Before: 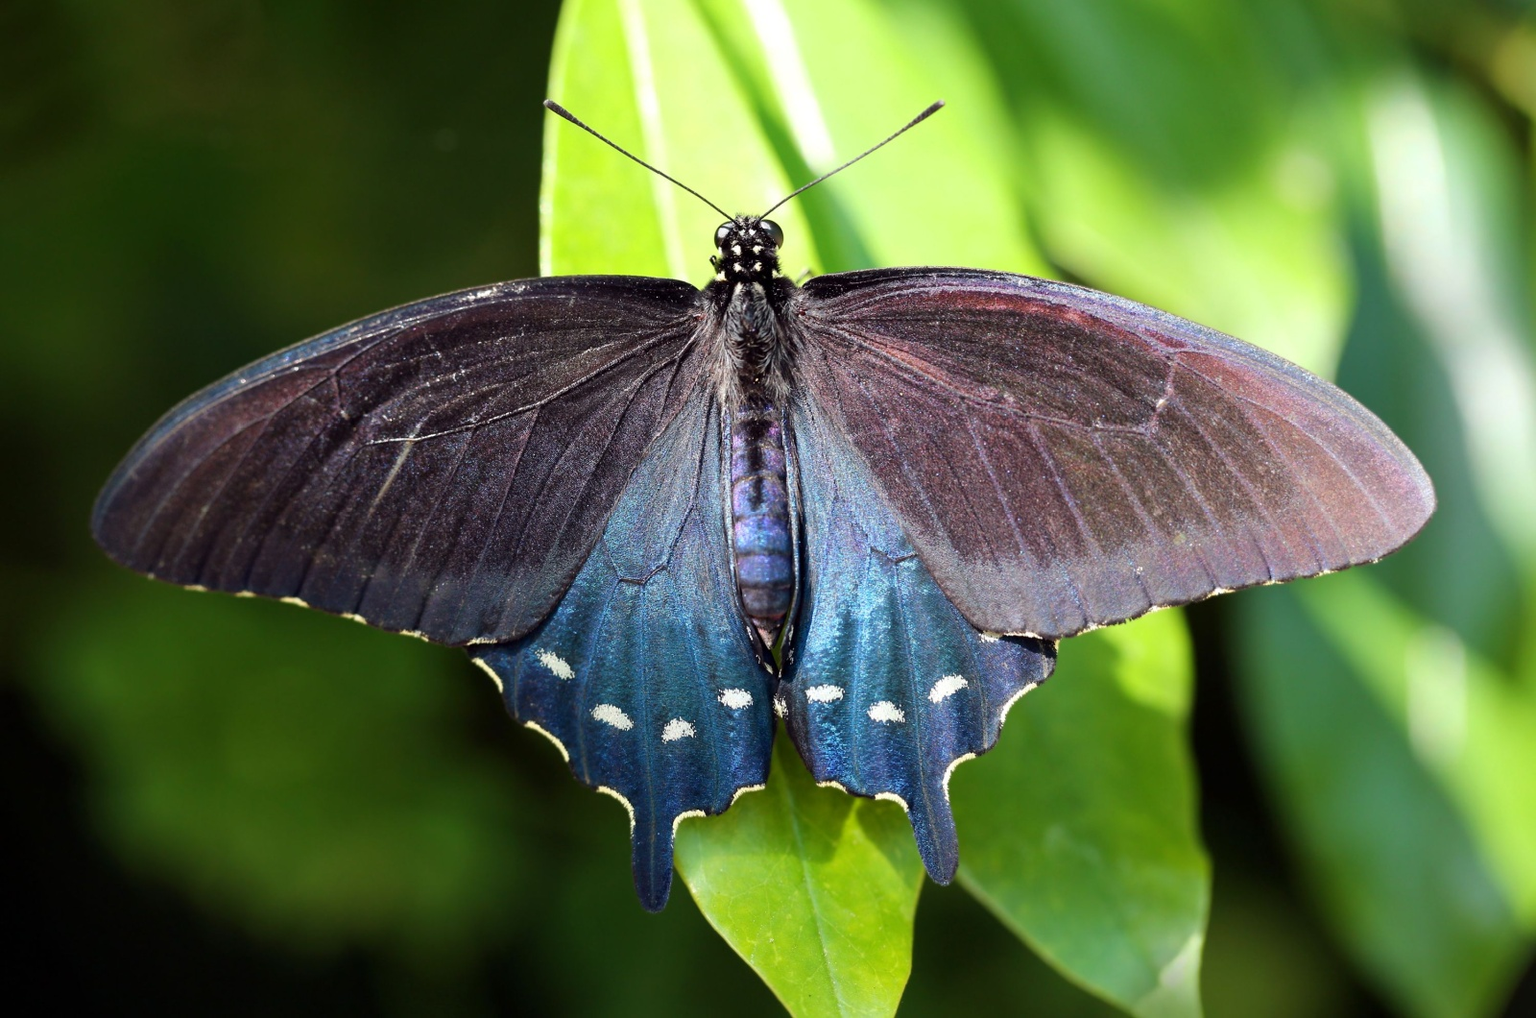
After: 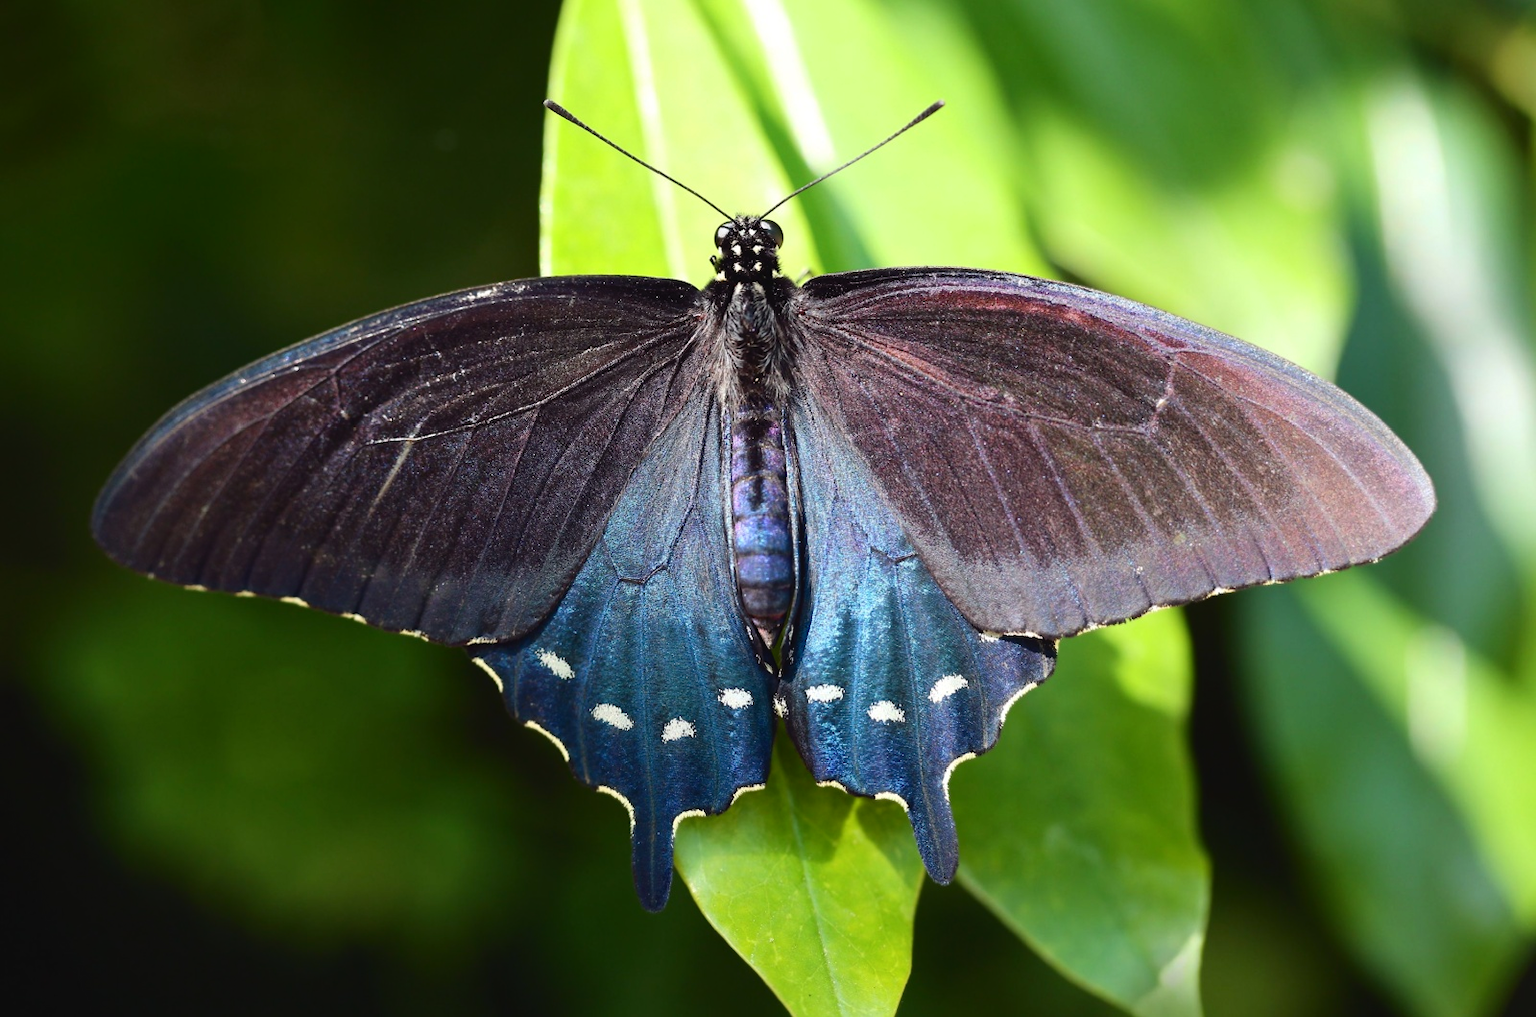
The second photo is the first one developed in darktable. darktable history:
tone curve: curves: ch0 [(0, 0.032) (0.181, 0.156) (0.751, 0.762) (1, 1)], color space Lab, independent channels, preserve colors none
tone equalizer: on, module defaults
